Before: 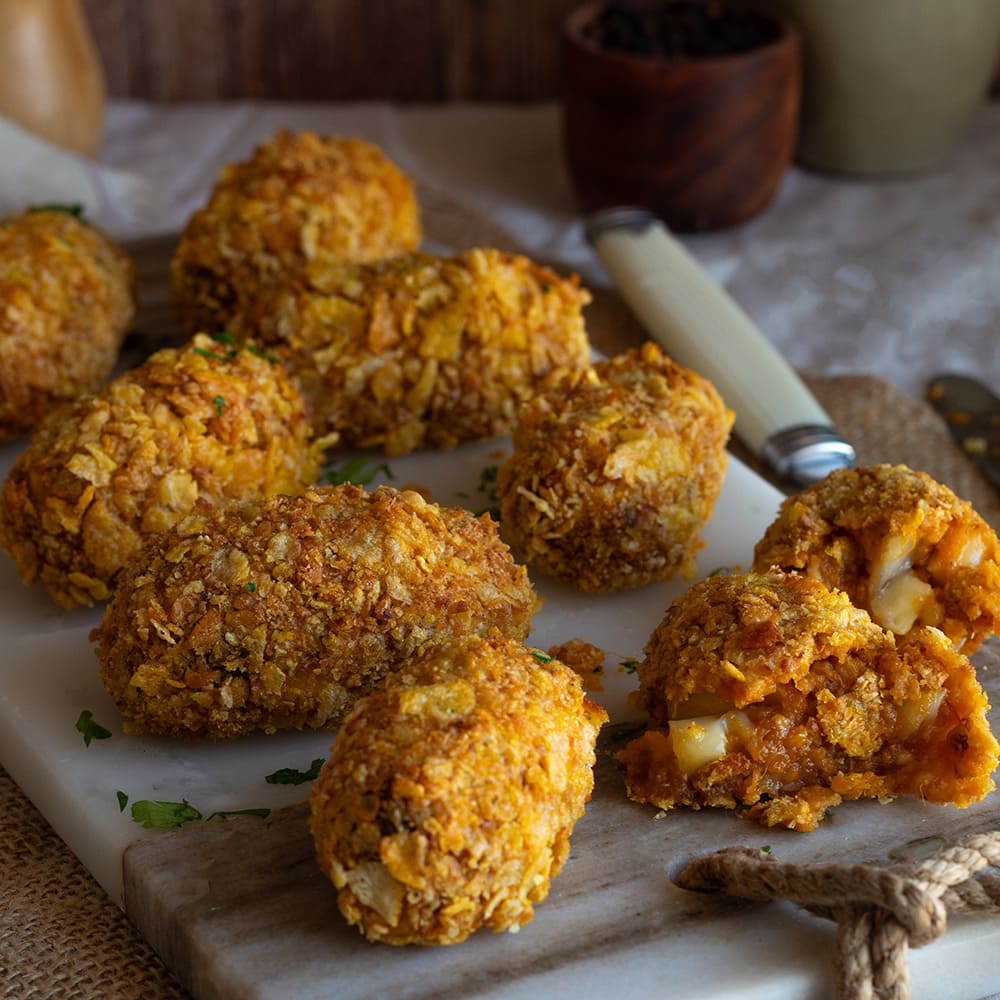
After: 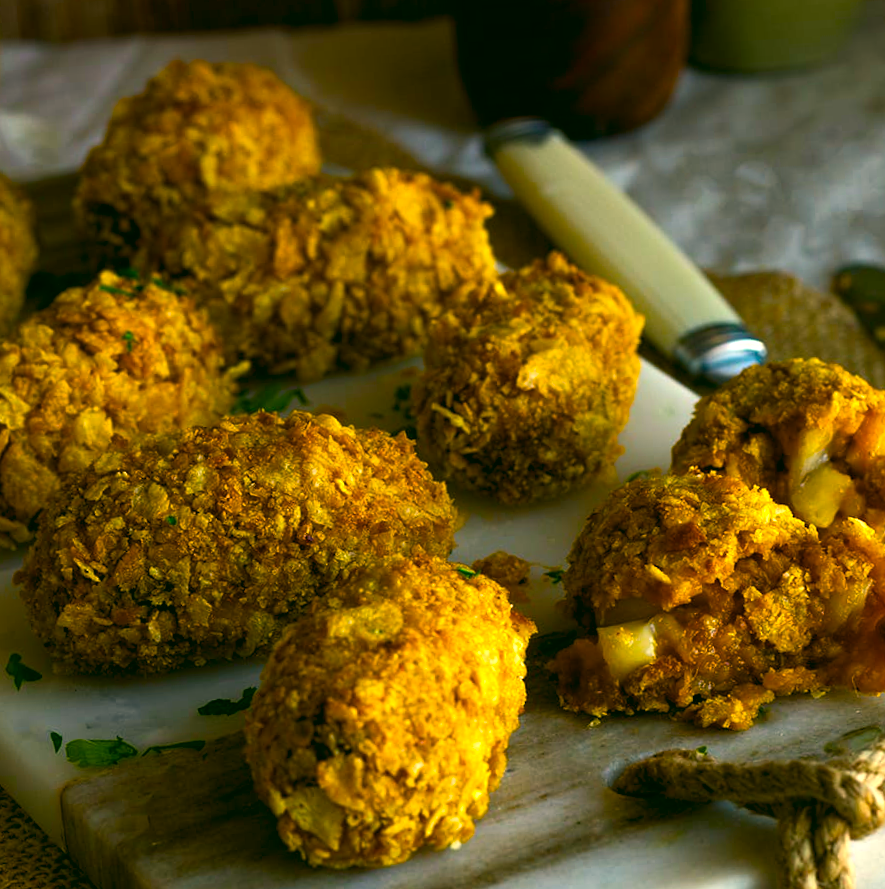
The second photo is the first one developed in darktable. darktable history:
color balance rgb: linear chroma grading › global chroma 6.152%, perceptual saturation grading › global saturation 20.063%, perceptual saturation grading › highlights -19.714%, perceptual saturation grading › shadows 29.738%, perceptual brilliance grading › highlights 13.995%, perceptual brilliance grading › shadows -18.241%, global vibrance 59.545%
color correction: highlights a* 4.82, highlights b* 24.07, shadows a* -16.06, shadows b* 4
crop and rotate: angle 3.54°, left 6.121%, top 5.71%
